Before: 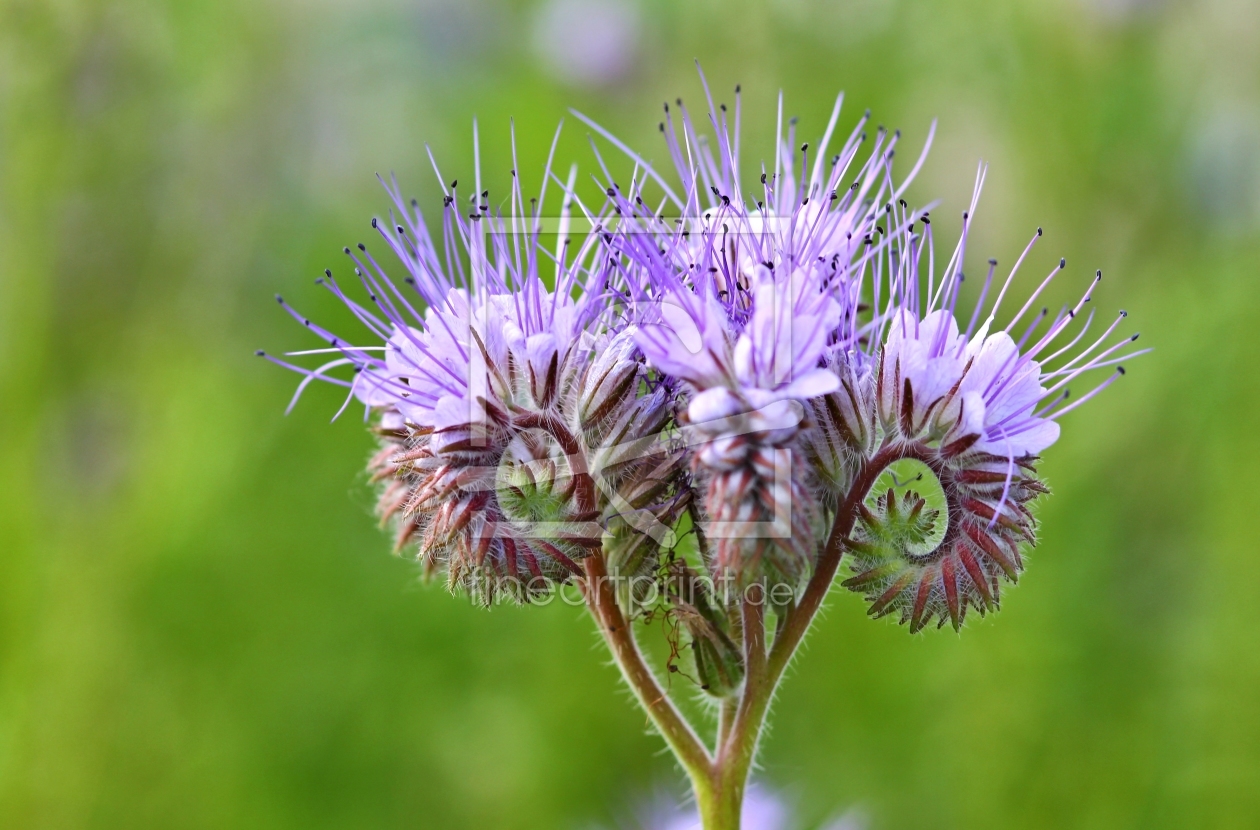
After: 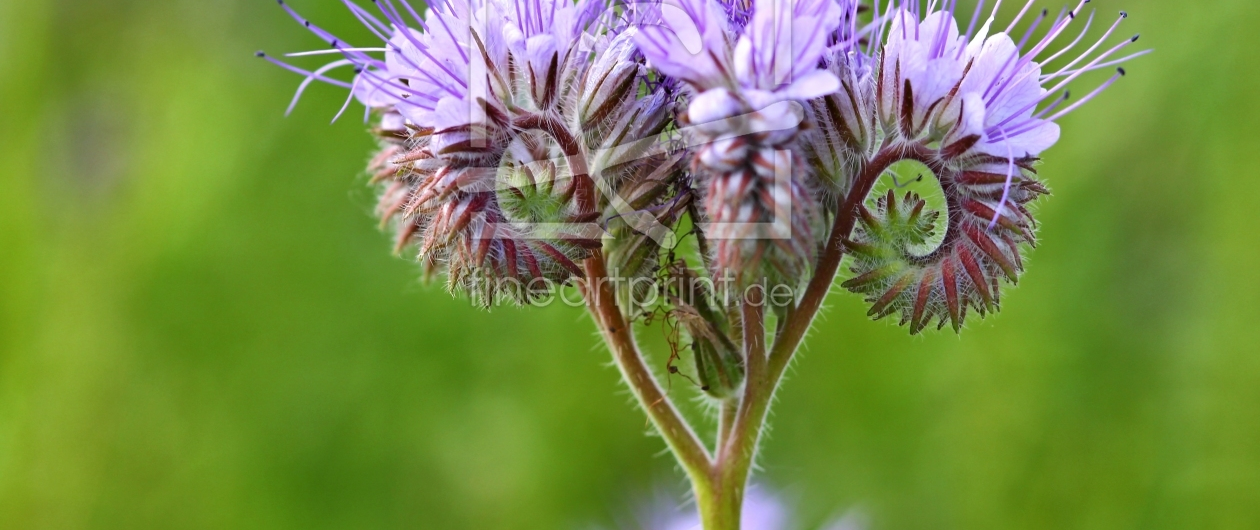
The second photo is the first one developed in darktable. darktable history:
crop and rotate: top 36.039%
